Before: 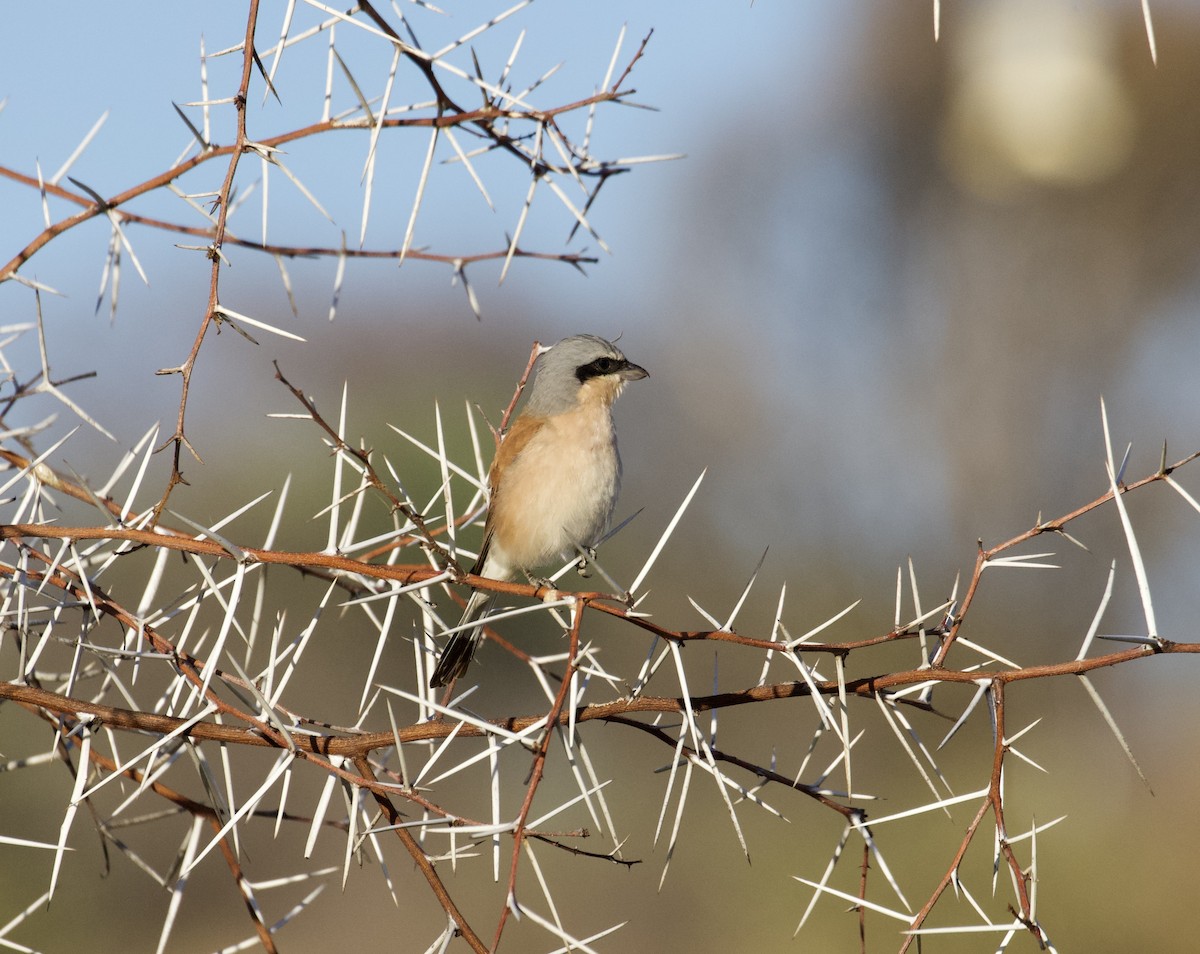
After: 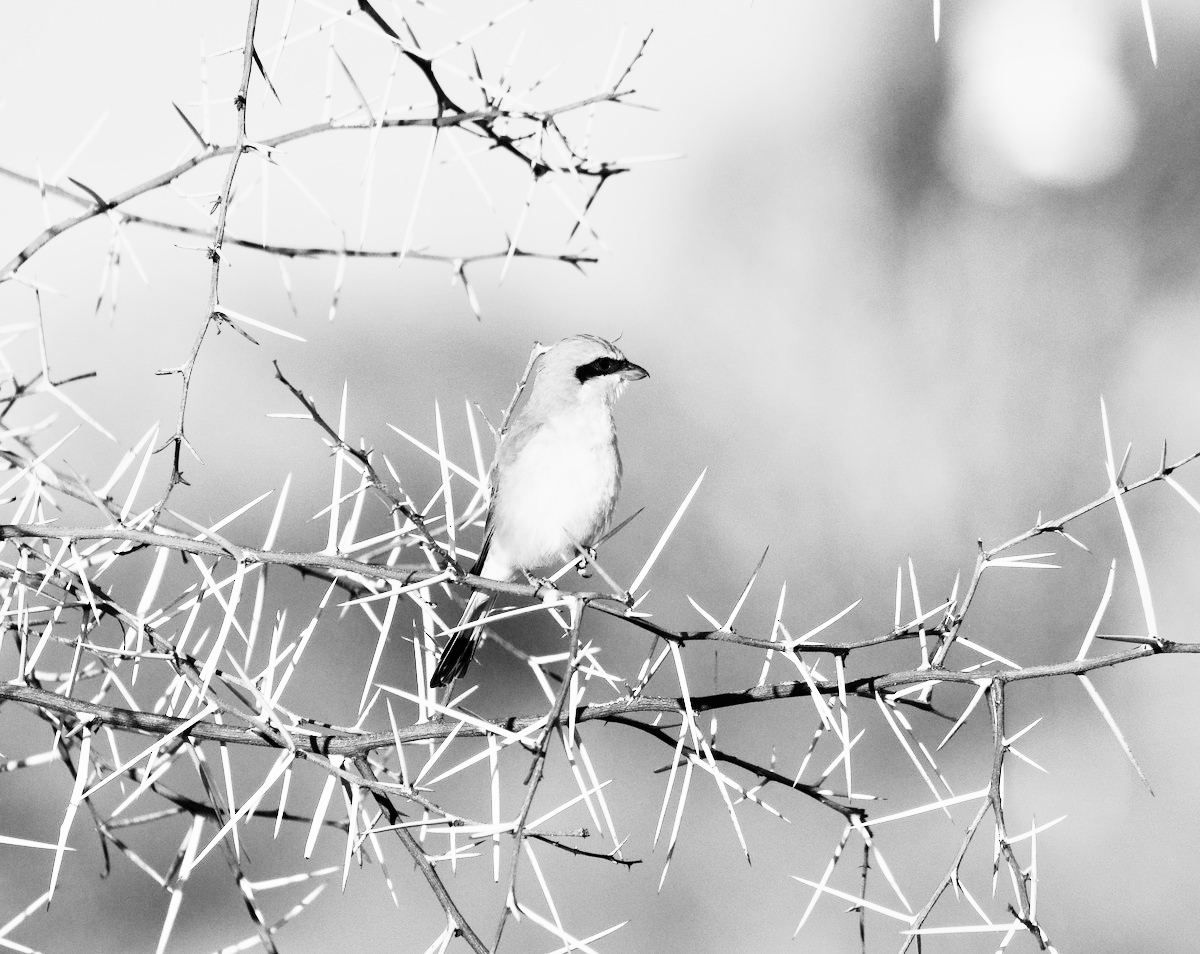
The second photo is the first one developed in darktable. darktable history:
contrast brightness saturation: contrast 0.18, saturation 0.3
monochrome: a 32, b 64, size 2.3
exposure: exposure -0.041 EV, compensate highlight preservation false
color balance rgb: linear chroma grading › global chroma 15%, perceptual saturation grading › global saturation 30%
base curve: curves: ch0 [(0, 0) (0.007, 0.004) (0.027, 0.03) (0.046, 0.07) (0.207, 0.54) (0.442, 0.872) (0.673, 0.972) (1, 1)], preserve colors none
